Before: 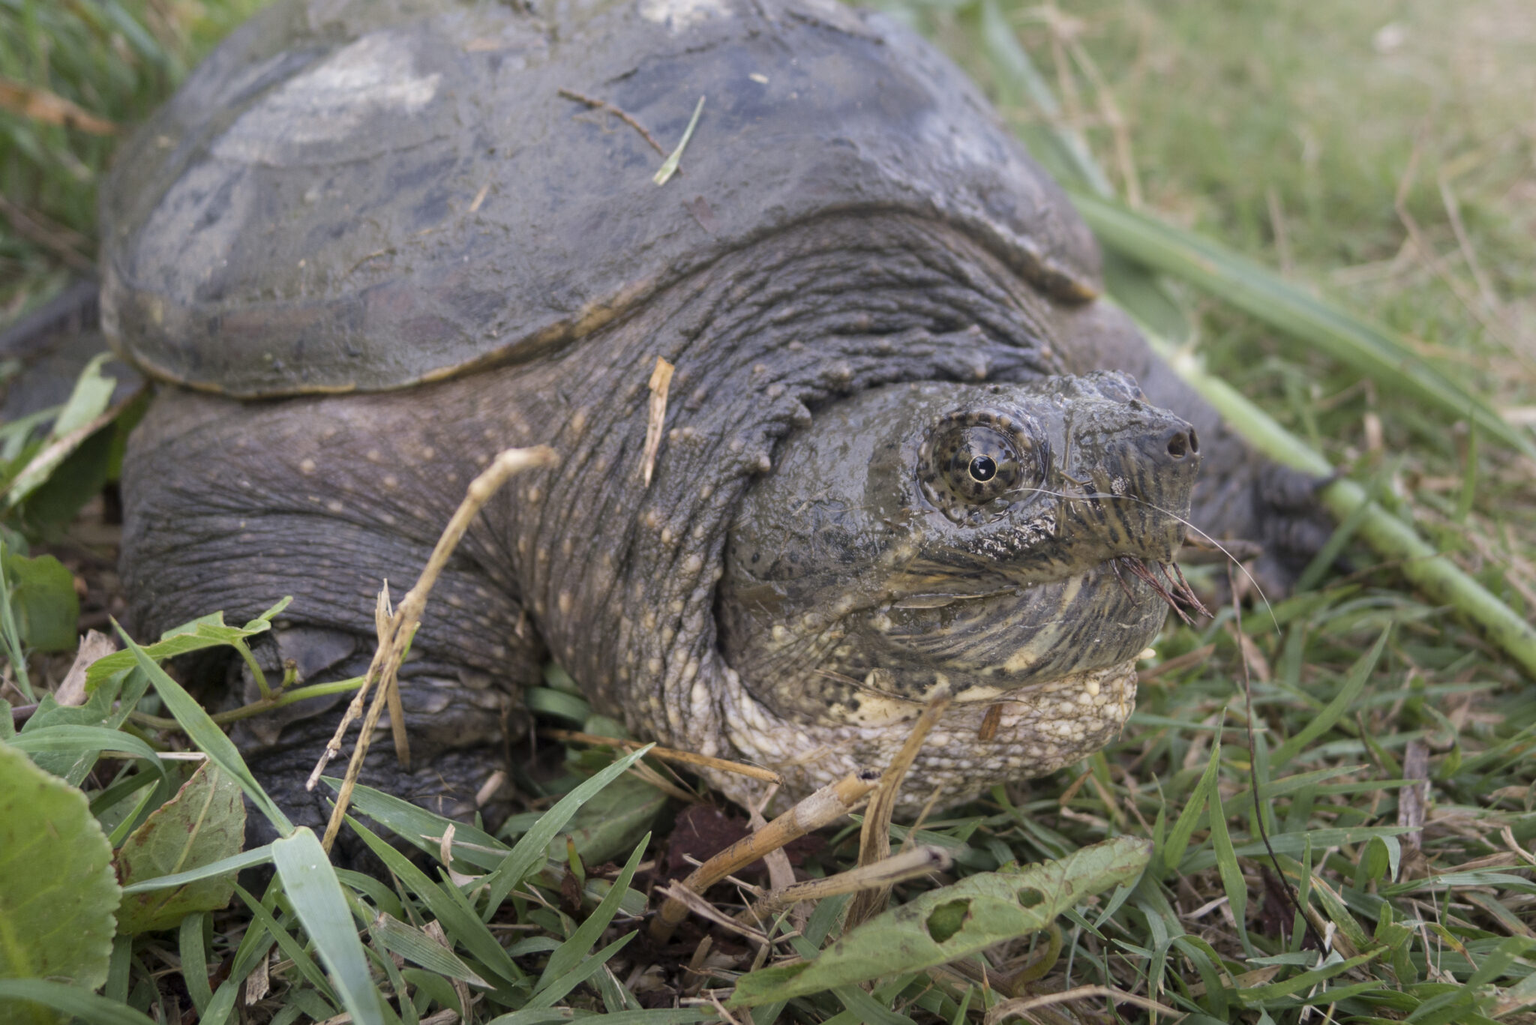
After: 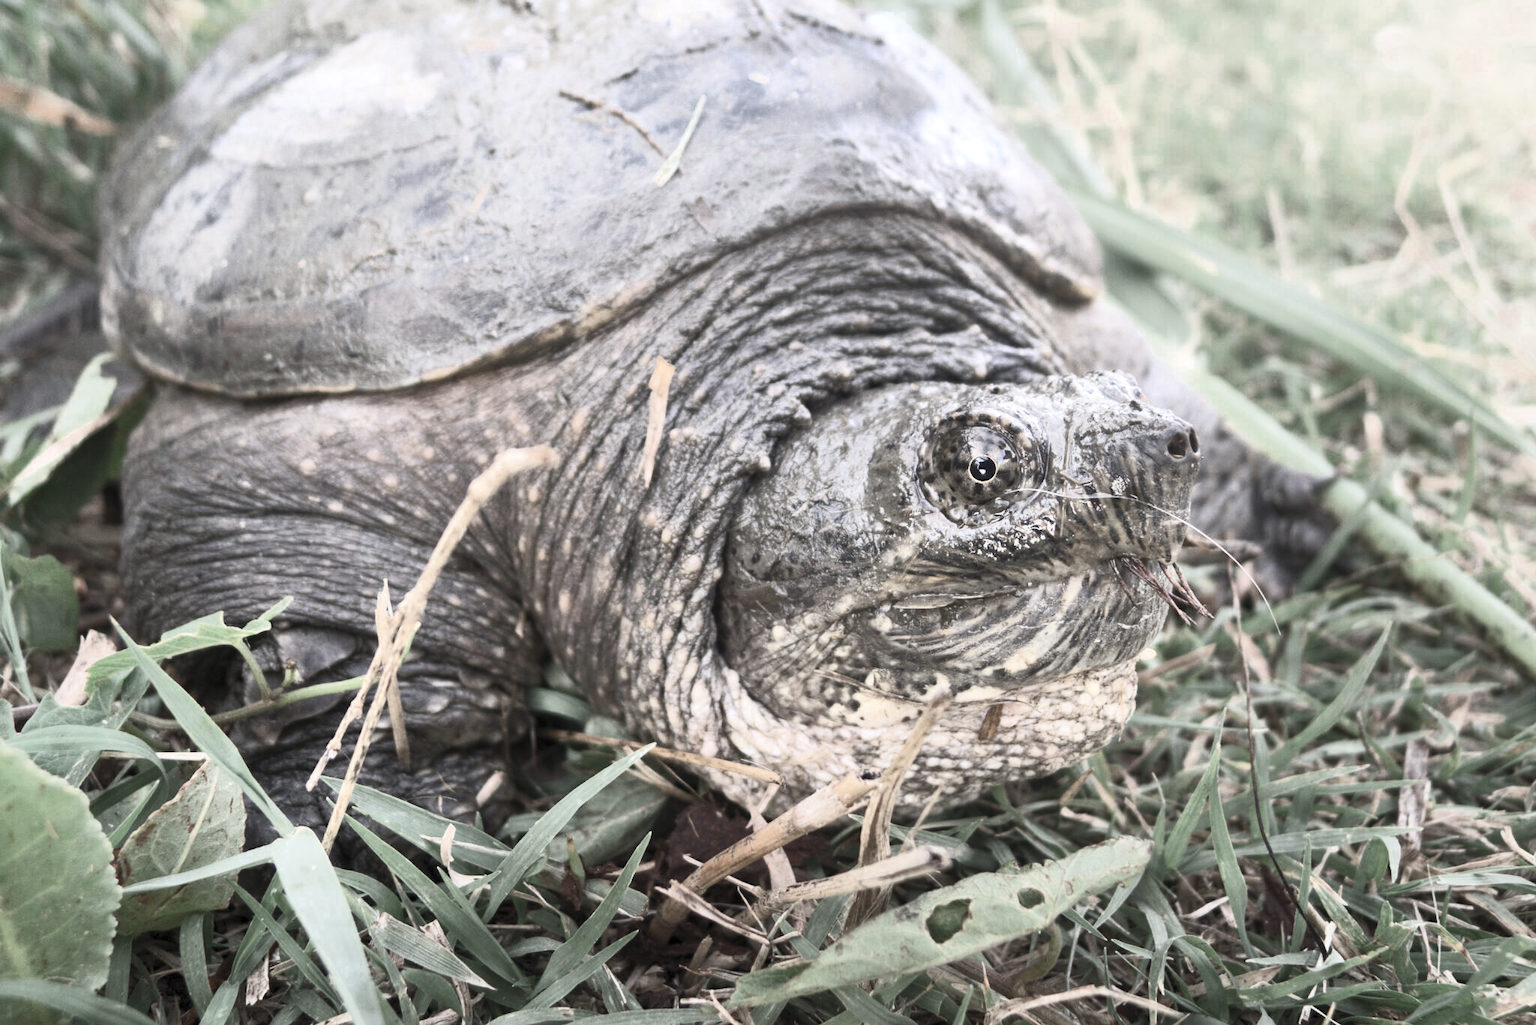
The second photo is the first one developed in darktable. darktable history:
contrast brightness saturation: contrast 0.586, brightness 0.572, saturation -0.328
color zones: curves: ch0 [(0, 0.5) (0.125, 0.4) (0.25, 0.5) (0.375, 0.4) (0.5, 0.4) (0.625, 0.6) (0.75, 0.6) (0.875, 0.5)]; ch1 [(0, 0.35) (0.125, 0.45) (0.25, 0.35) (0.375, 0.35) (0.5, 0.35) (0.625, 0.35) (0.75, 0.45) (0.875, 0.35)]; ch2 [(0, 0.6) (0.125, 0.5) (0.25, 0.5) (0.375, 0.6) (0.5, 0.6) (0.625, 0.5) (0.75, 0.5) (0.875, 0.5)], mix 38.92%
